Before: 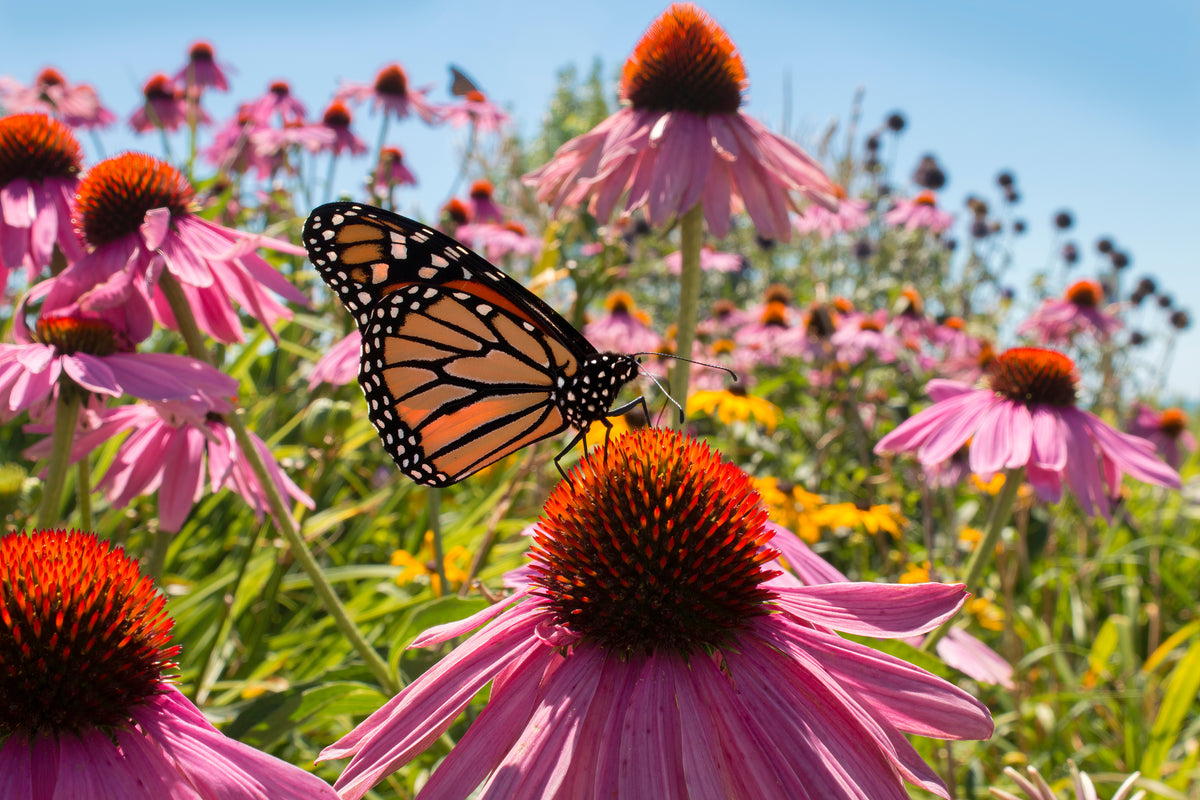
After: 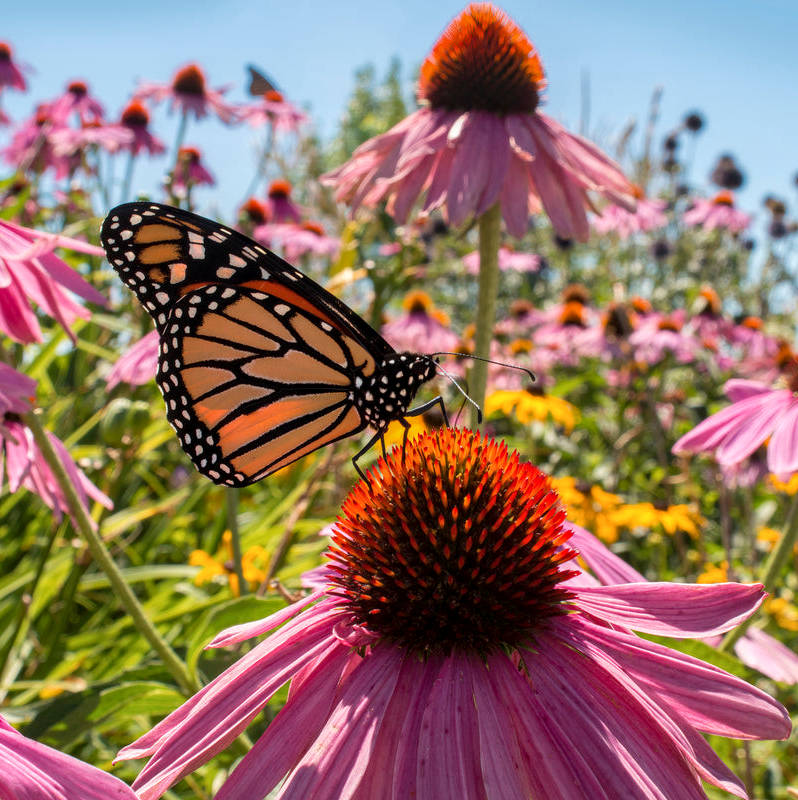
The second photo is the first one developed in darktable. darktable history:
crop: left 16.899%, right 16.556%
local contrast: on, module defaults
bloom: size 13.65%, threshold 98.39%, strength 4.82%
